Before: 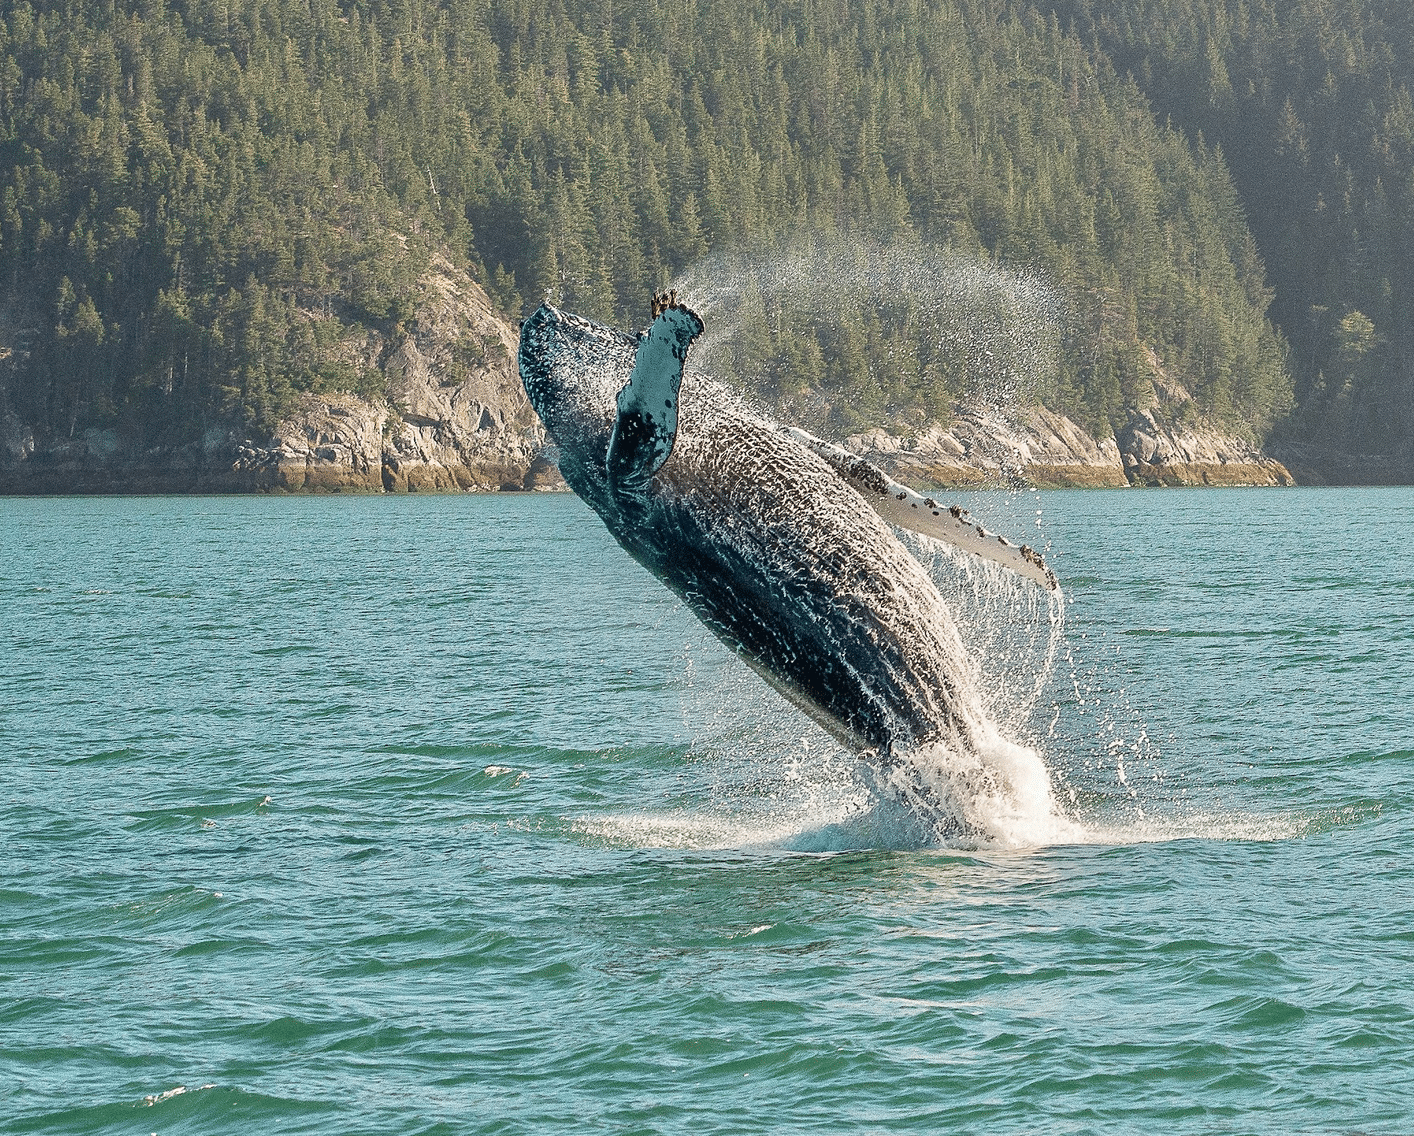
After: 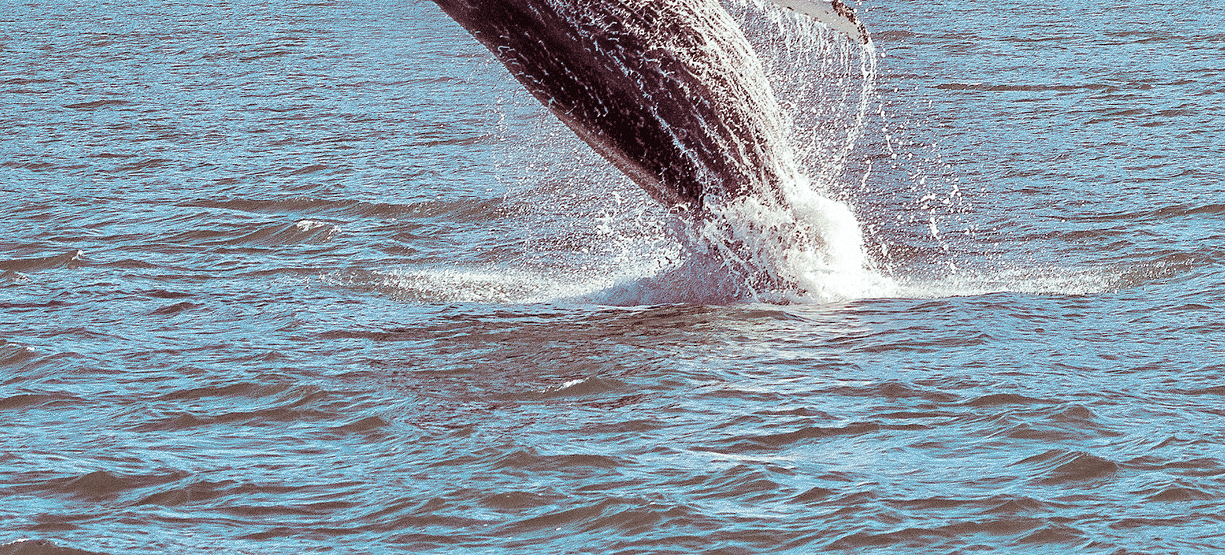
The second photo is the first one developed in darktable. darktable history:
crop and rotate: left 13.306%, top 48.129%, bottom 2.928%
color calibration: x 0.37, y 0.382, temperature 4313.32 K
haze removal: compatibility mode true, adaptive false
split-toning: compress 20%
